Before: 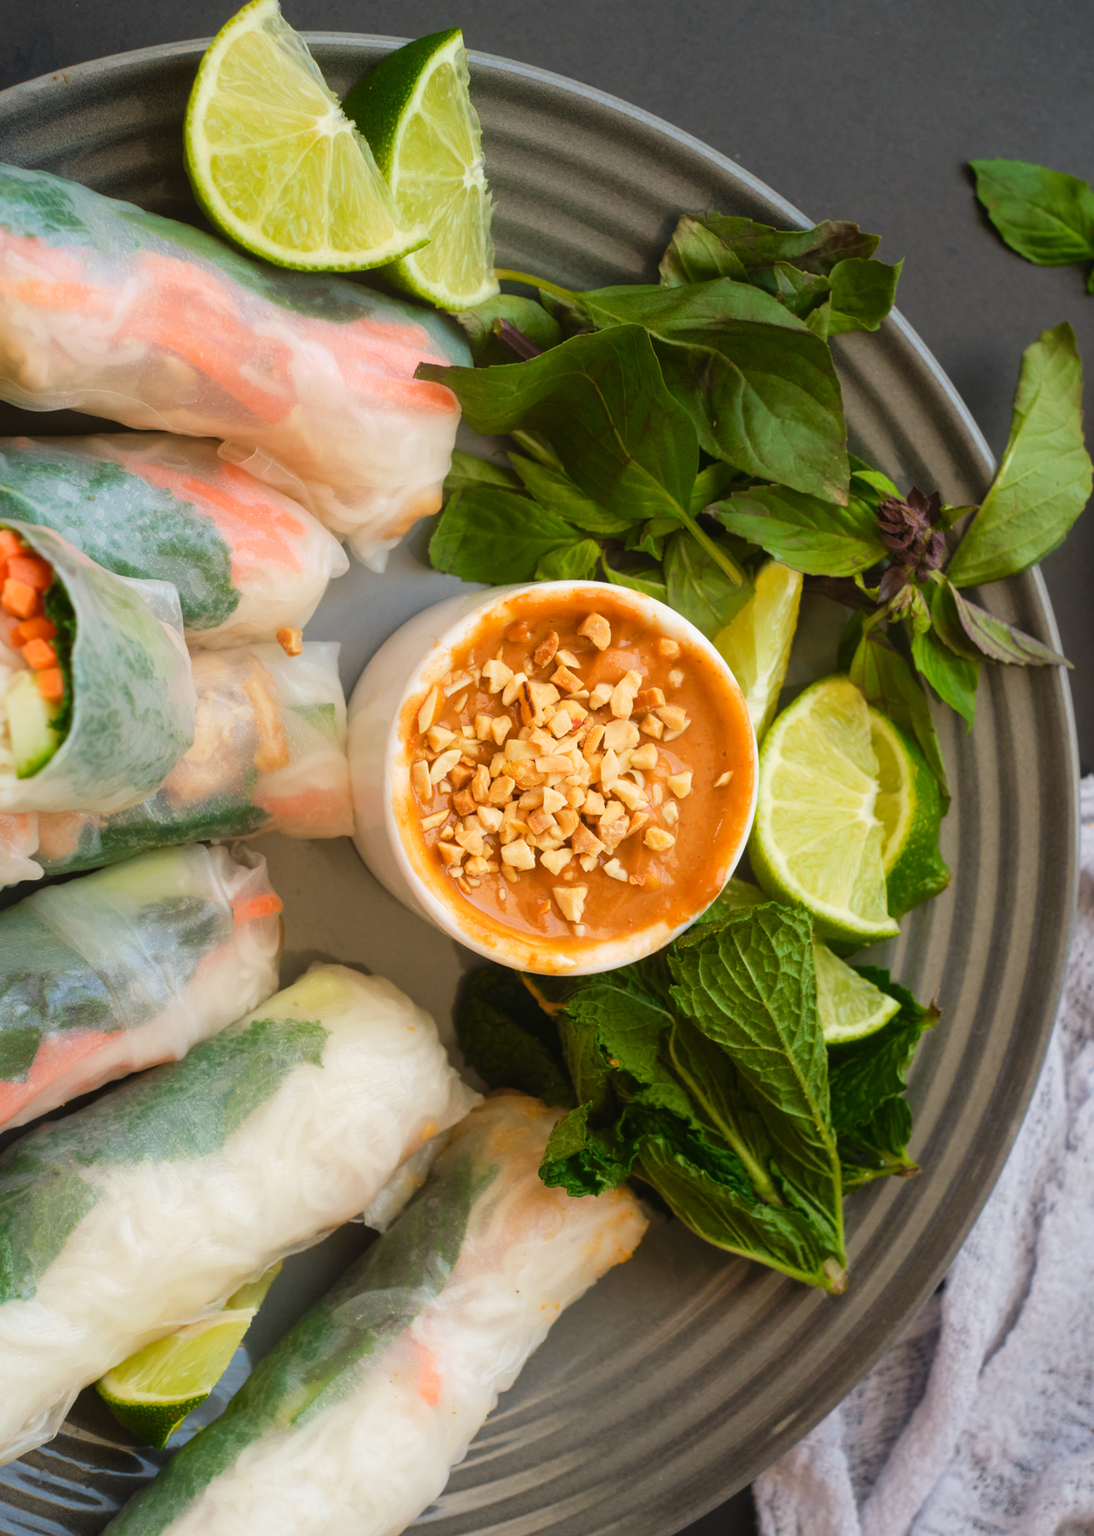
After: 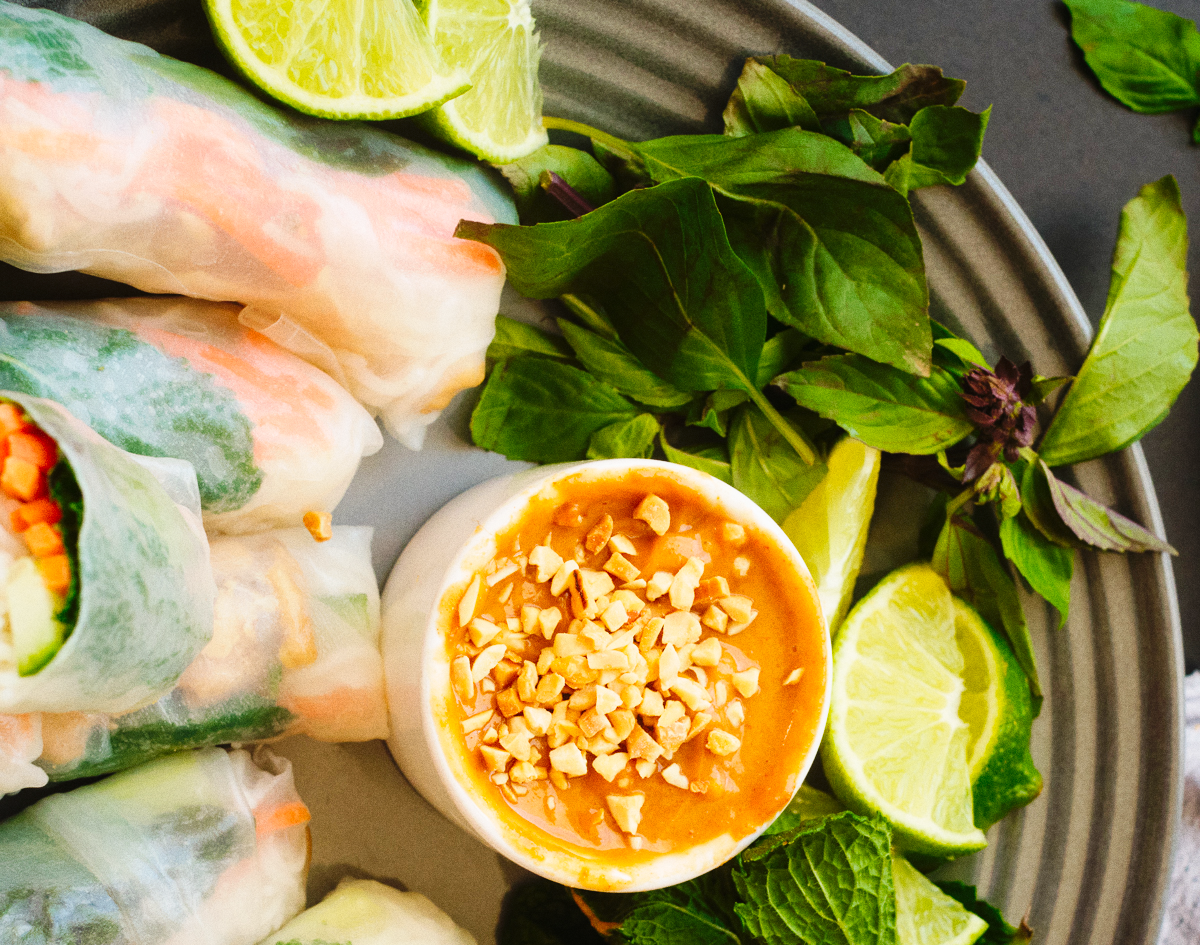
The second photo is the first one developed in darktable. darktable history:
base curve: curves: ch0 [(0, 0) (0.036, 0.025) (0.121, 0.166) (0.206, 0.329) (0.605, 0.79) (1, 1)], preserve colors none
crop and rotate: top 10.605%, bottom 33.274%
grain: coarseness 0.09 ISO
